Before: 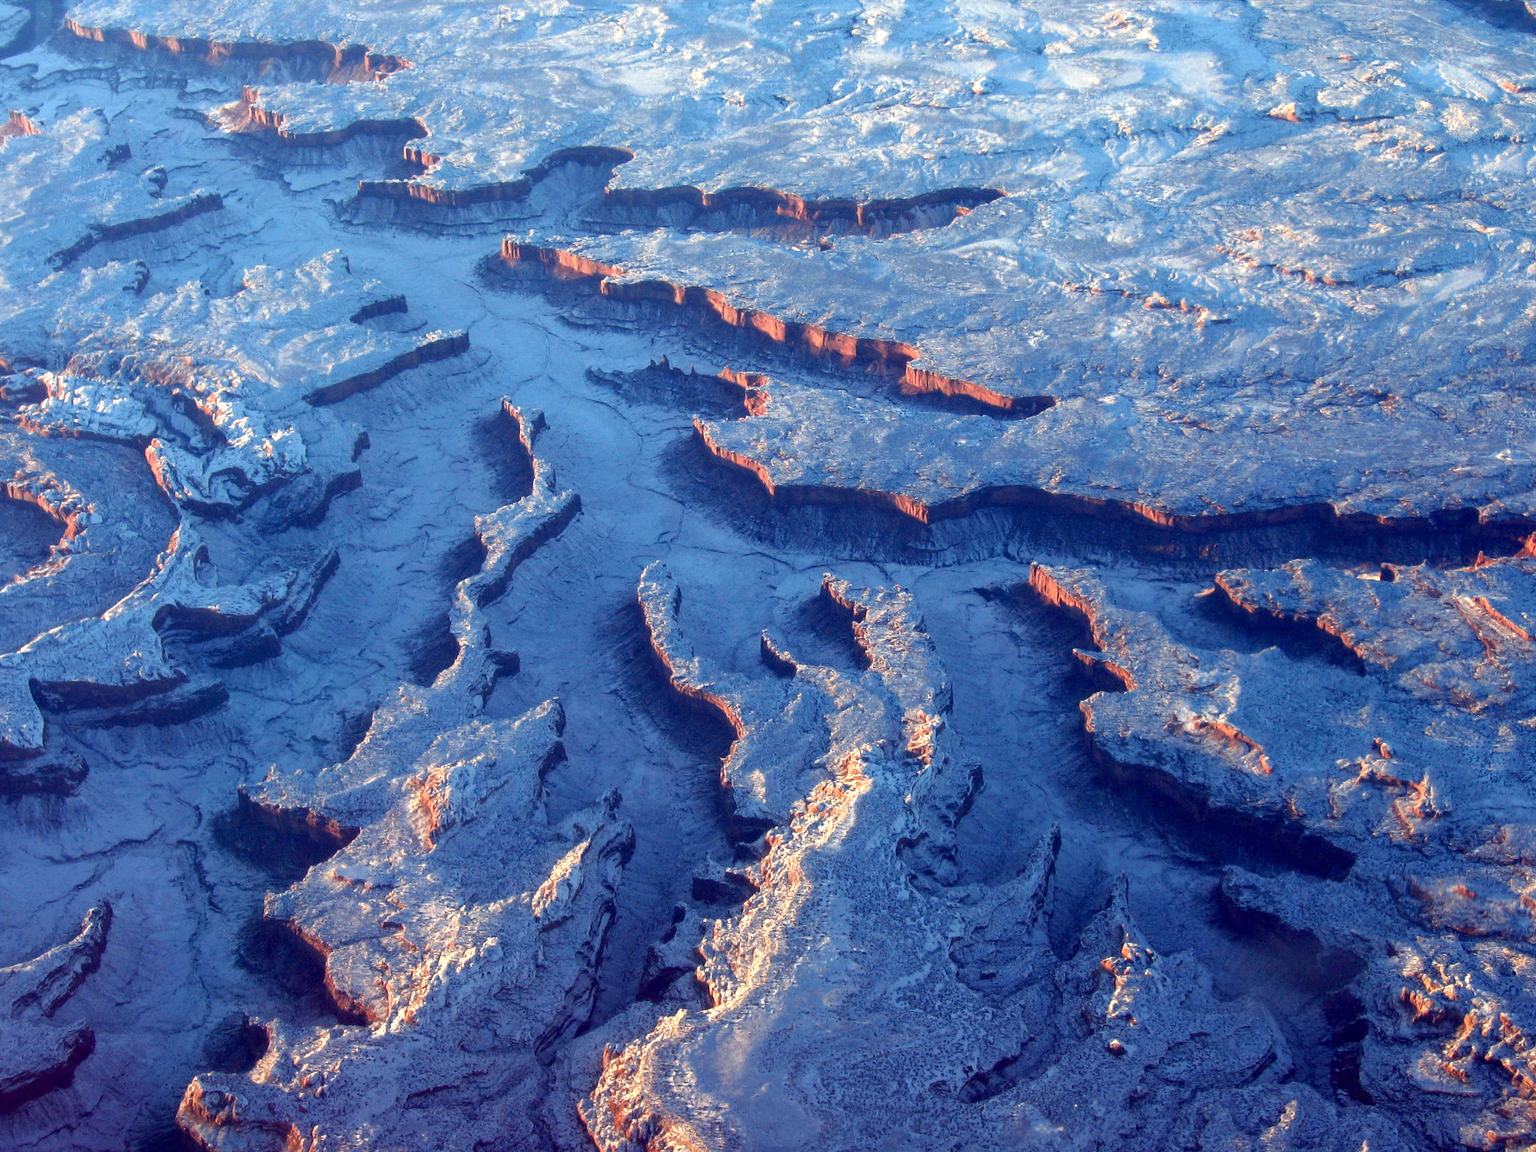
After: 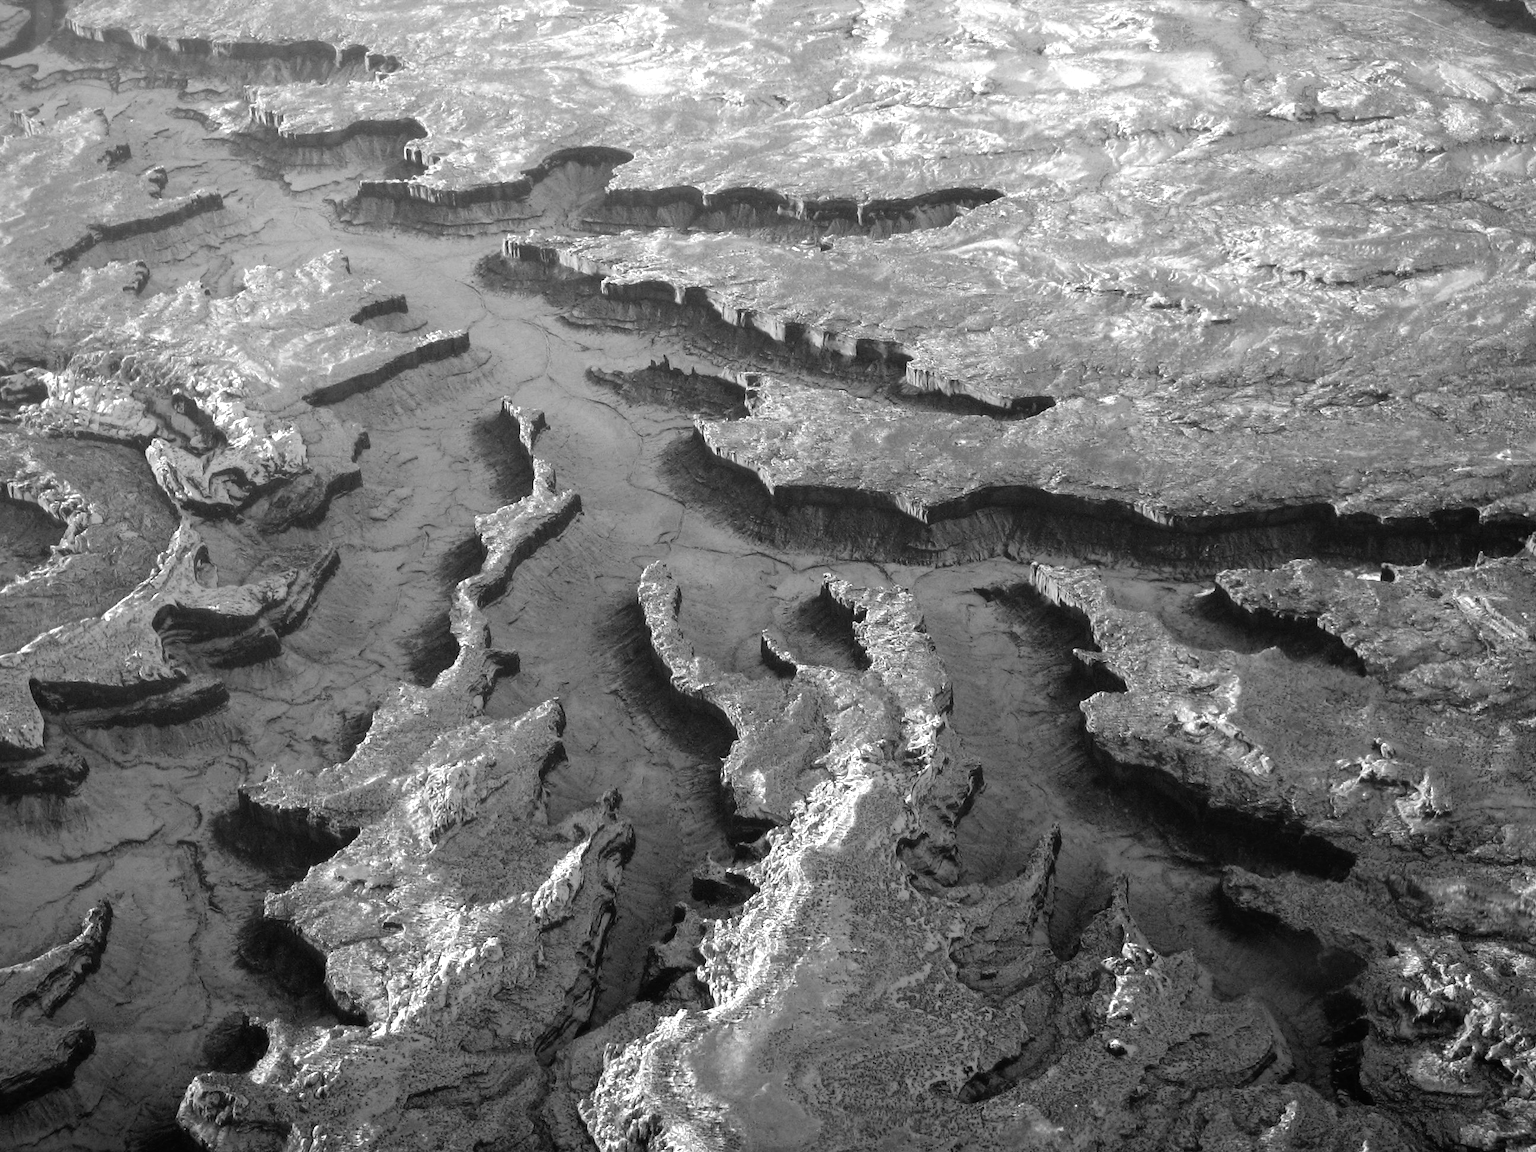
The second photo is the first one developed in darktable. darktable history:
color calibration: illuminant F (fluorescent), F source F9 (Cool White Deluxe 4150 K) – high CRI, x 0.374, y 0.373, temperature 4158.34 K
vignetting: fall-off radius 60.92%
tone equalizer: -8 EV -0.417 EV, -7 EV -0.389 EV, -6 EV -0.333 EV, -5 EV -0.222 EV, -3 EV 0.222 EV, -2 EV 0.333 EV, -1 EV 0.389 EV, +0 EV 0.417 EV, edges refinement/feathering 500, mask exposure compensation -1.57 EV, preserve details no
monochrome: on, module defaults
